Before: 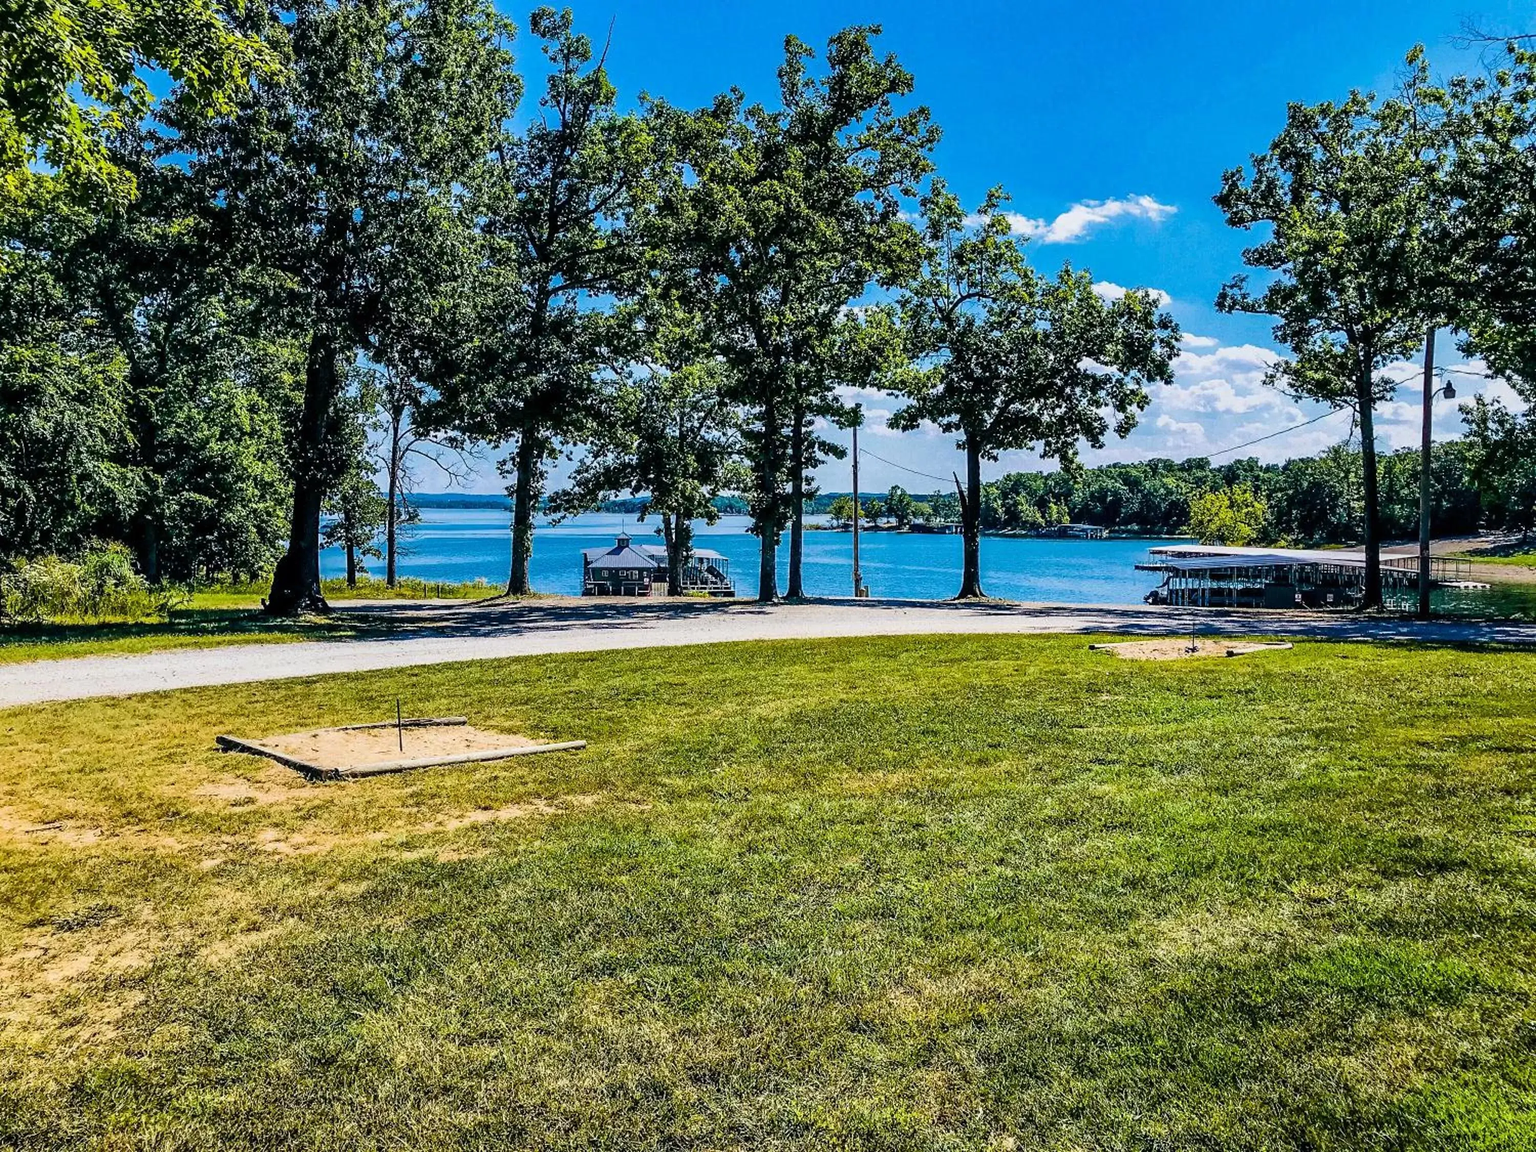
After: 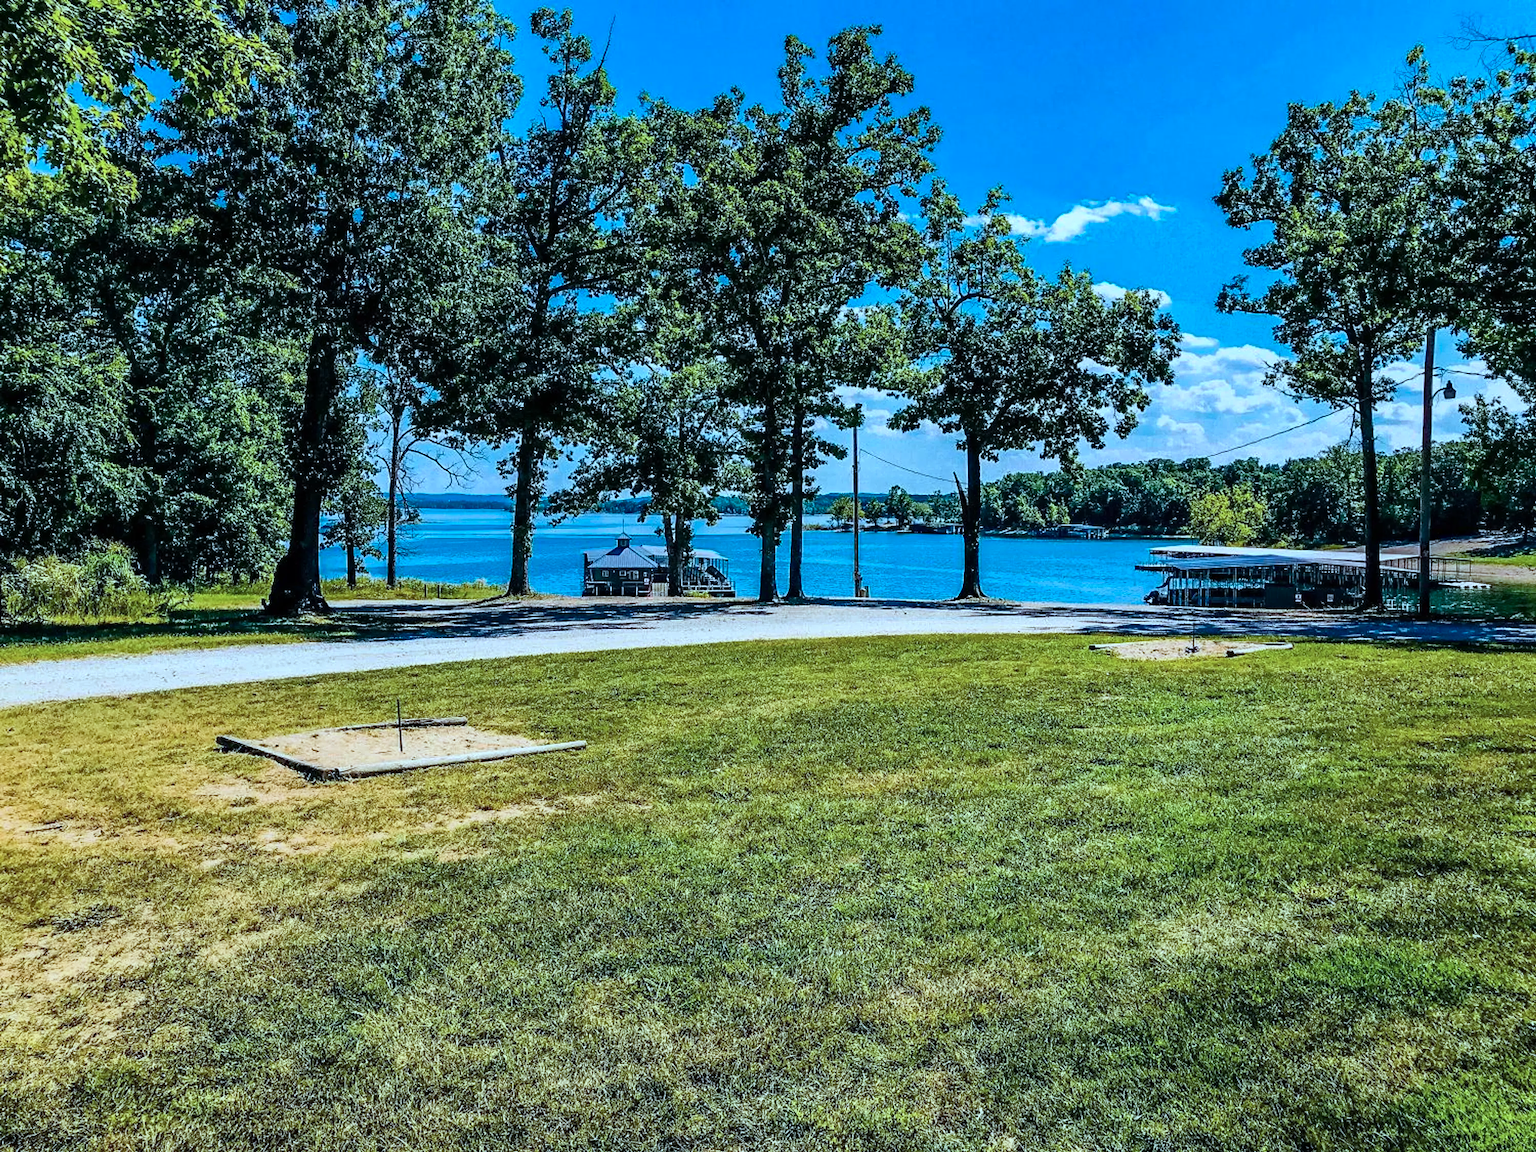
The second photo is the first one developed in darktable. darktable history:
haze removal: compatibility mode true, adaptive false
color correction: highlights a* -10.71, highlights b* -19.67
